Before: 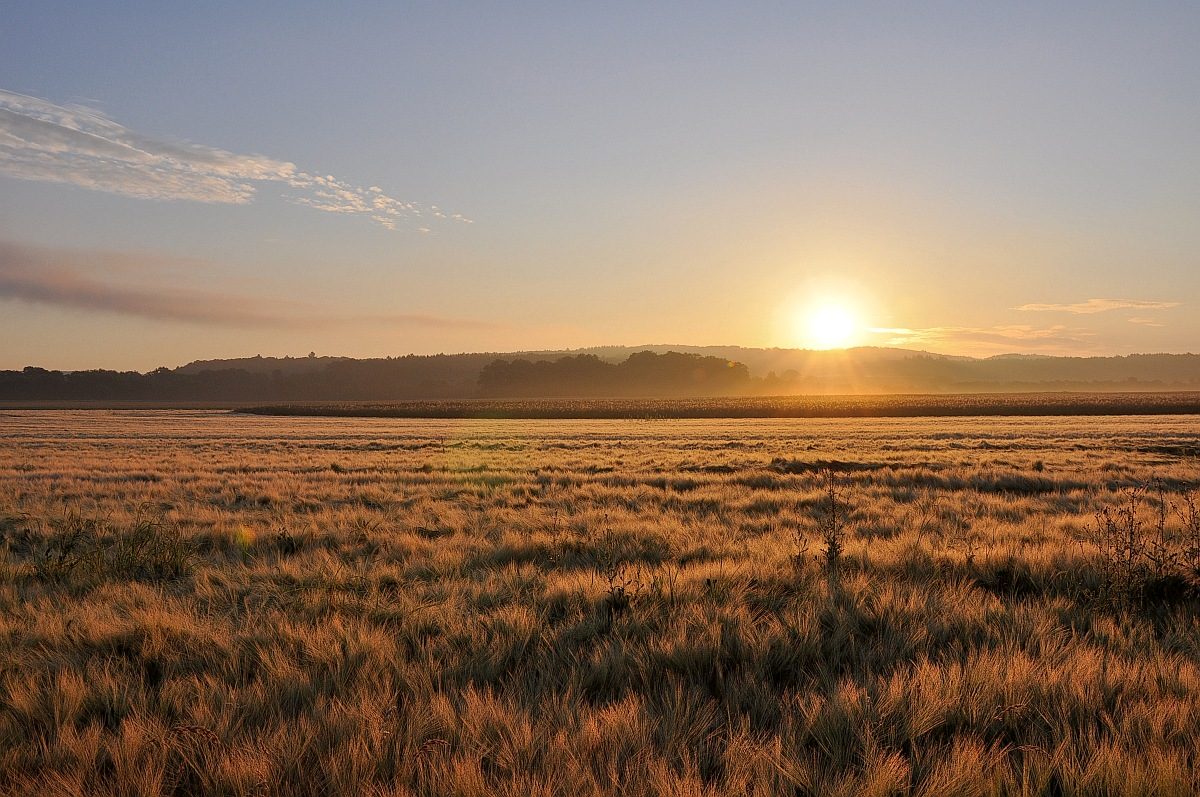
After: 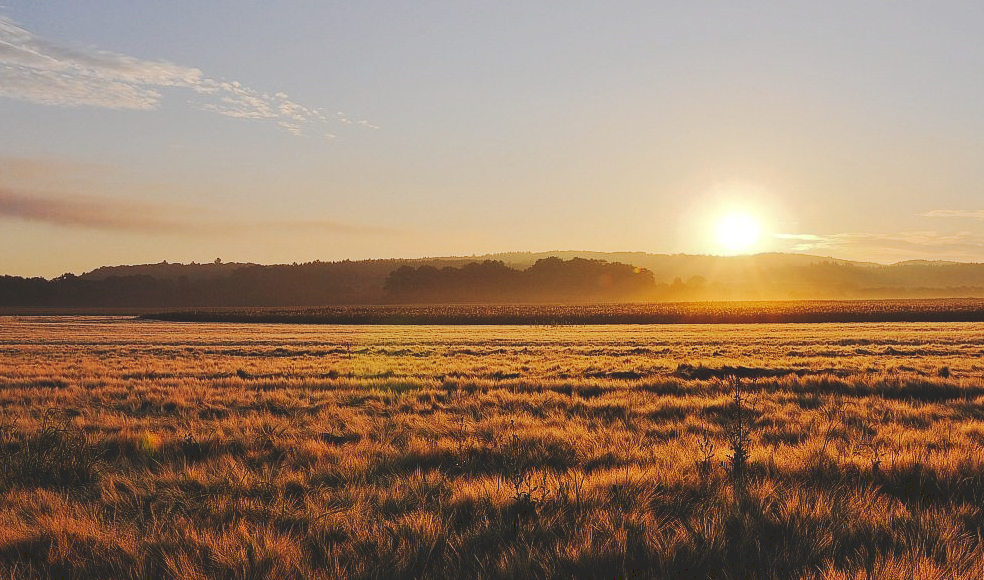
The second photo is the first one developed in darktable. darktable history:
crop: left 7.856%, top 11.836%, right 10.12%, bottom 15.387%
exposure: compensate highlight preservation false
tone curve: curves: ch0 [(0, 0) (0.003, 0.15) (0.011, 0.151) (0.025, 0.15) (0.044, 0.15) (0.069, 0.151) (0.1, 0.153) (0.136, 0.16) (0.177, 0.183) (0.224, 0.21) (0.277, 0.253) (0.335, 0.309) (0.399, 0.389) (0.468, 0.479) (0.543, 0.58) (0.623, 0.677) (0.709, 0.747) (0.801, 0.808) (0.898, 0.87) (1, 1)], preserve colors none
